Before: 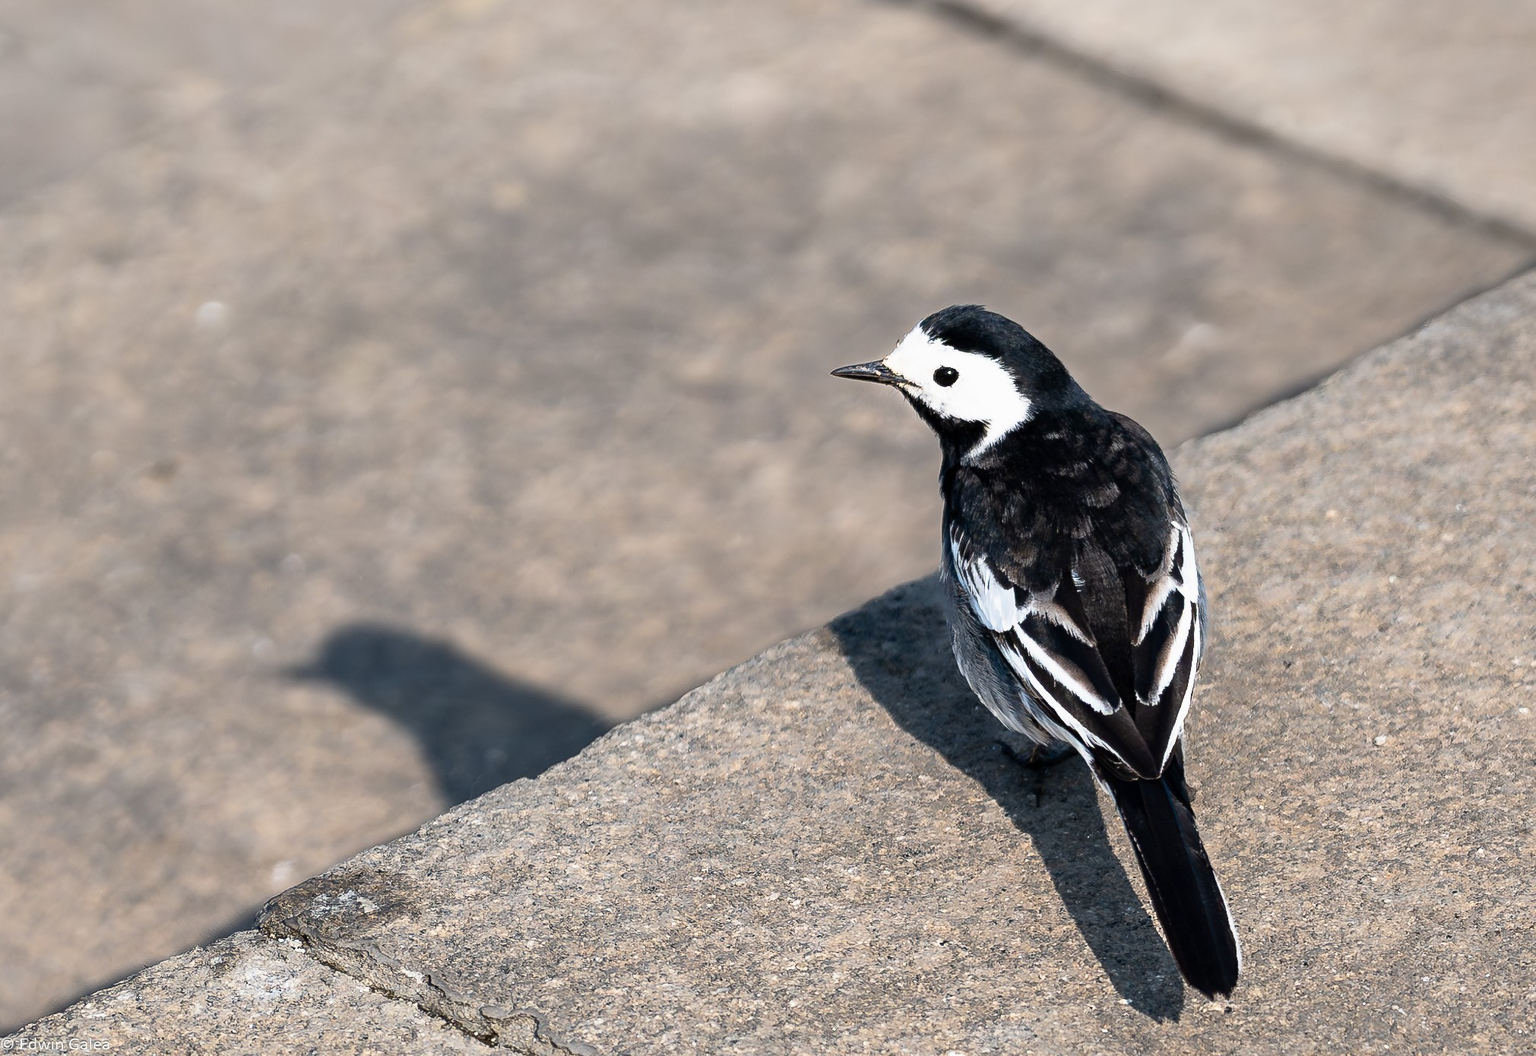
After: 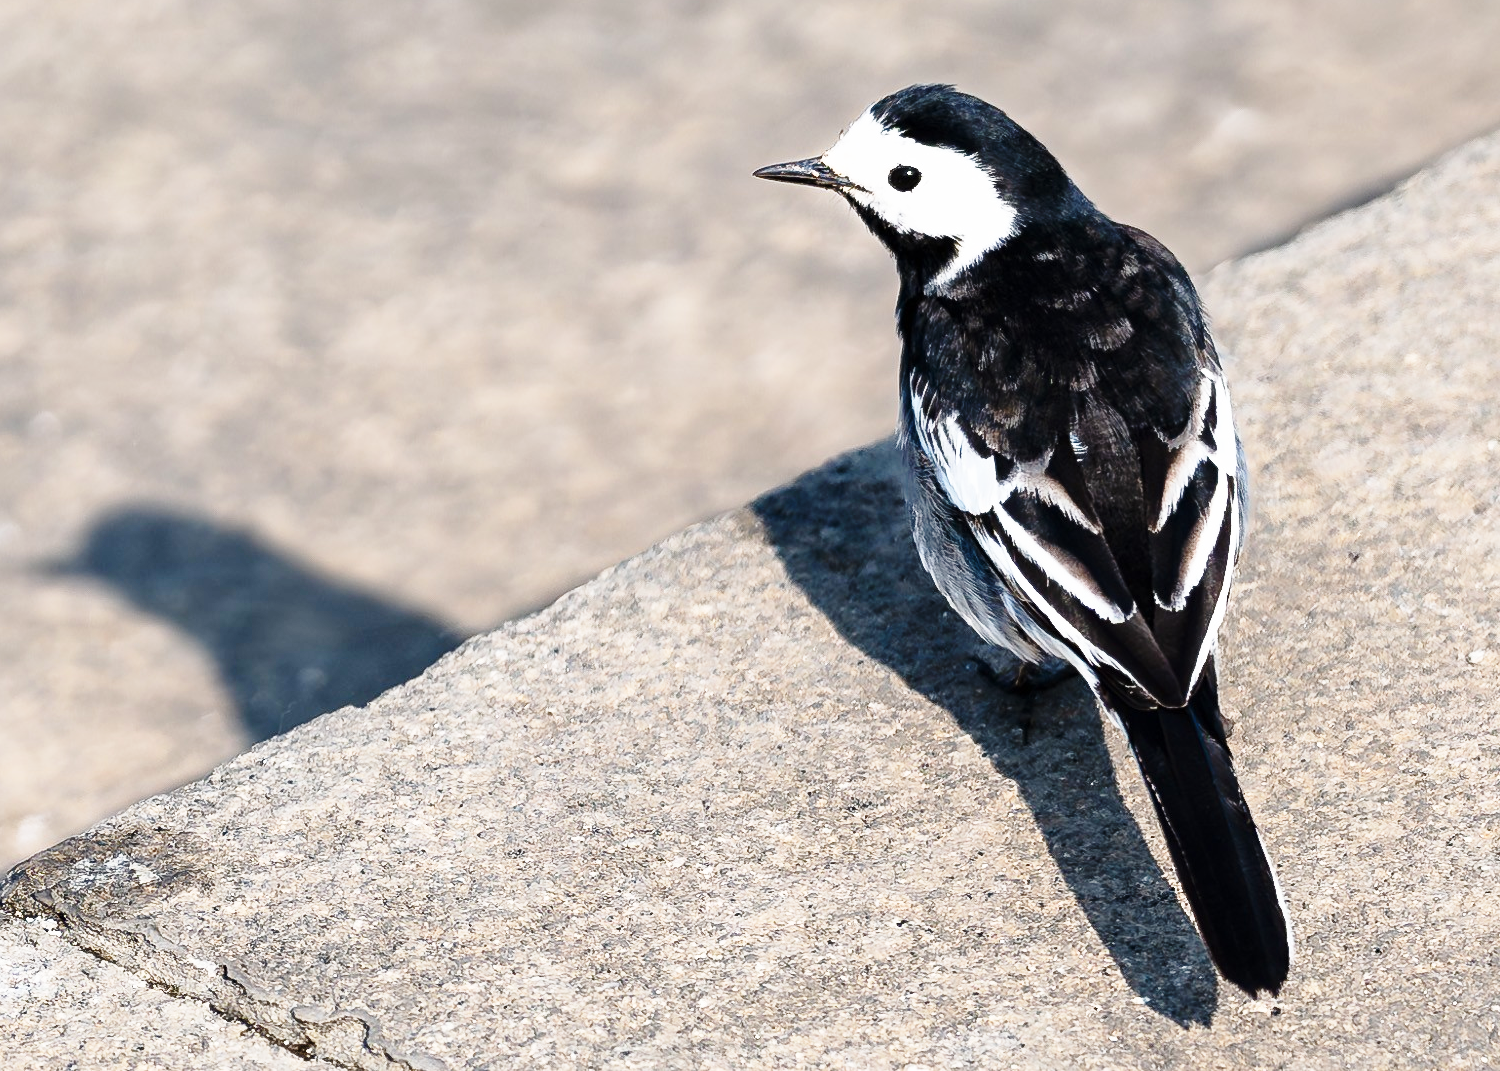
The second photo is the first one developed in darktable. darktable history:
base curve: curves: ch0 [(0, 0) (0.028, 0.03) (0.121, 0.232) (0.46, 0.748) (0.859, 0.968) (1, 1)], preserve colors none
crop: left 16.871%, top 22.825%, right 8.89%
